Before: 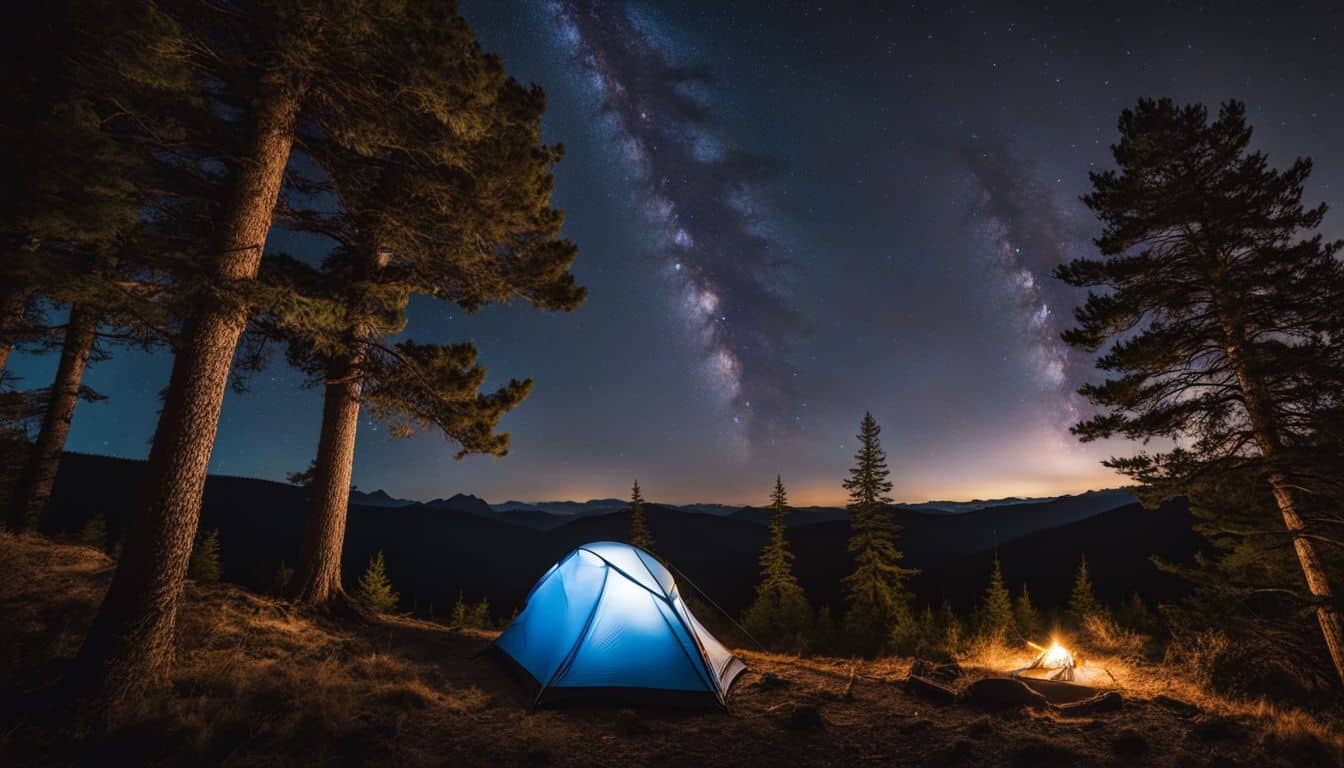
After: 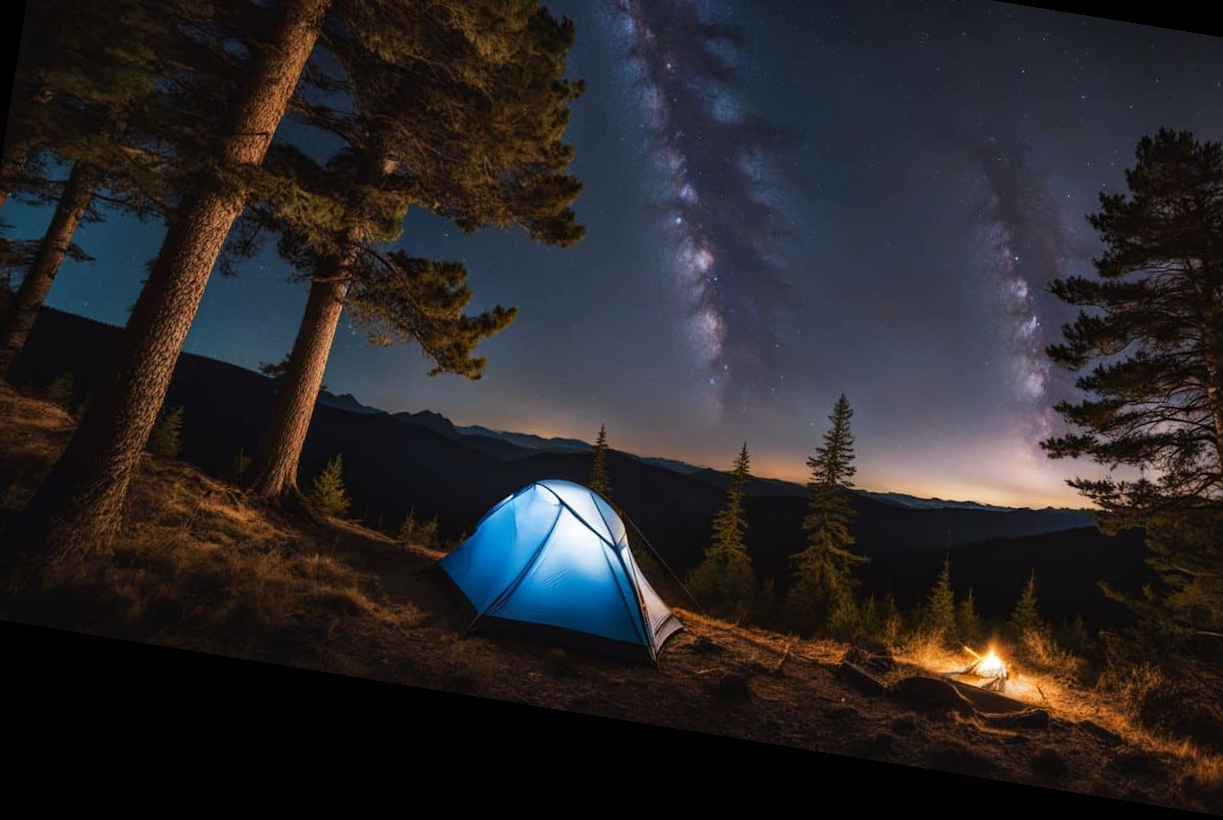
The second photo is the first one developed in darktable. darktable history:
white balance: emerald 1
rotate and perspective: rotation 9.12°, automatic cropping off
crop and rotate: left 4.842%, top 15.51%, right 10.668%
